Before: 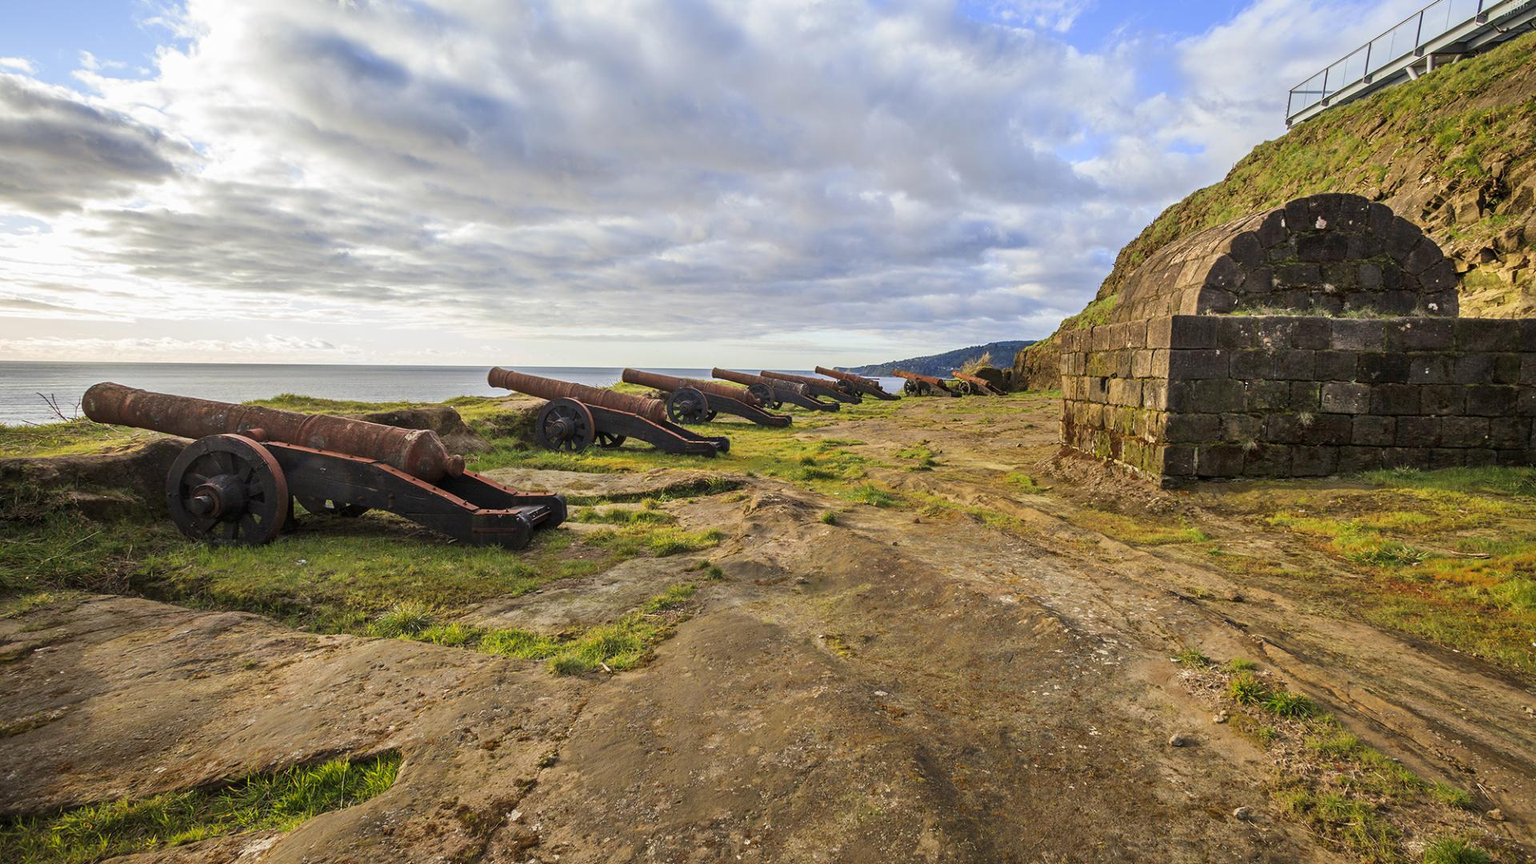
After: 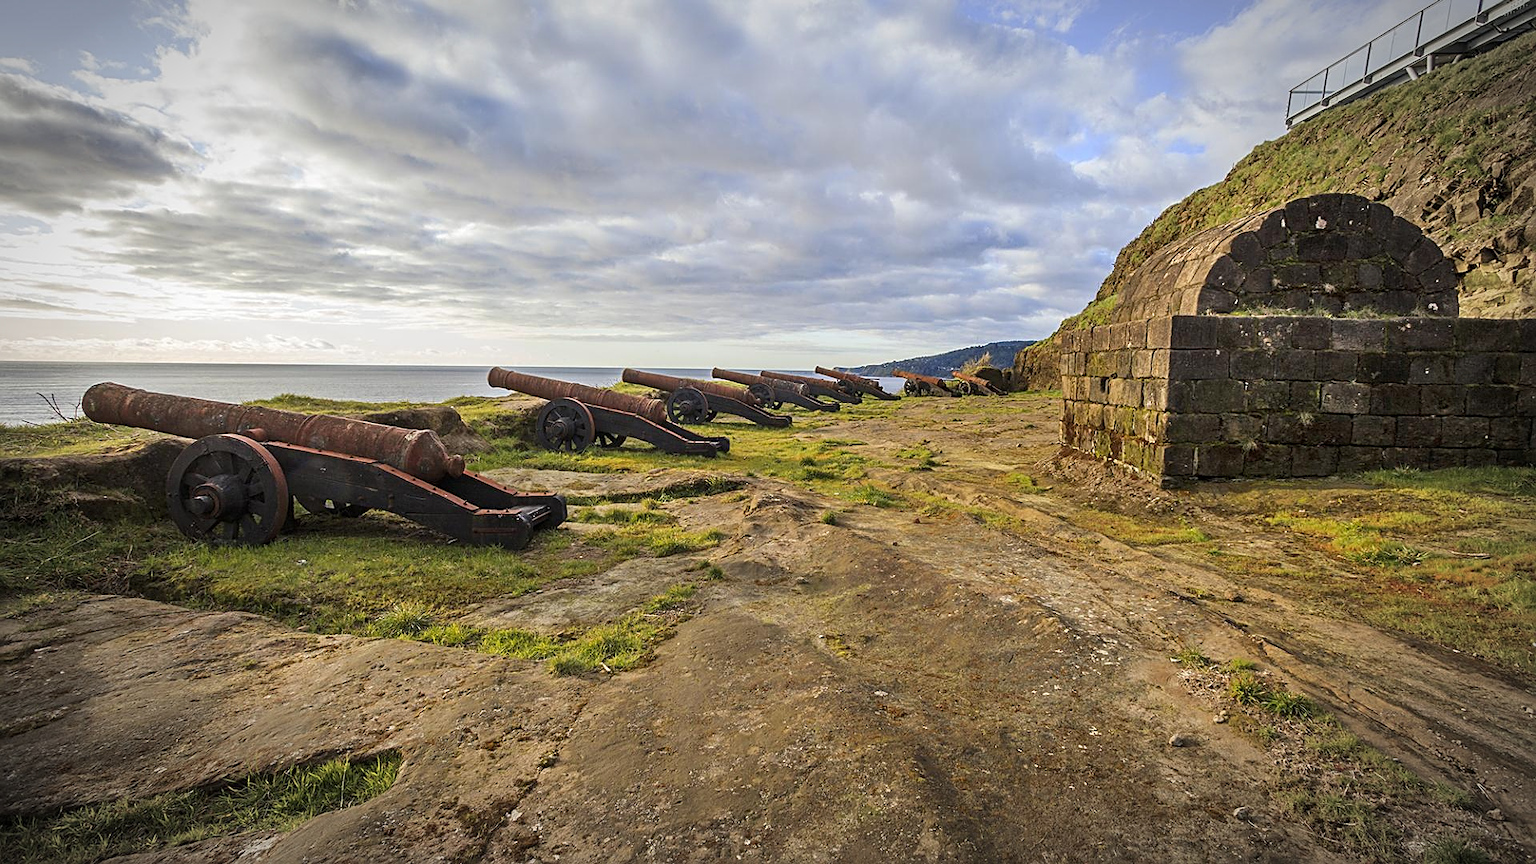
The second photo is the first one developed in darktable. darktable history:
color zones: curves: ch2 [(0, 0.5) (0.143, 0.5) (0.286, 0.489) (0.415, 0.421) (0.571, 0.5) (0.714, 0.5) (0.857, 0.5) (1, 0.5)]
sharpen: on, module defaults
vignetting: automatic ratio true
